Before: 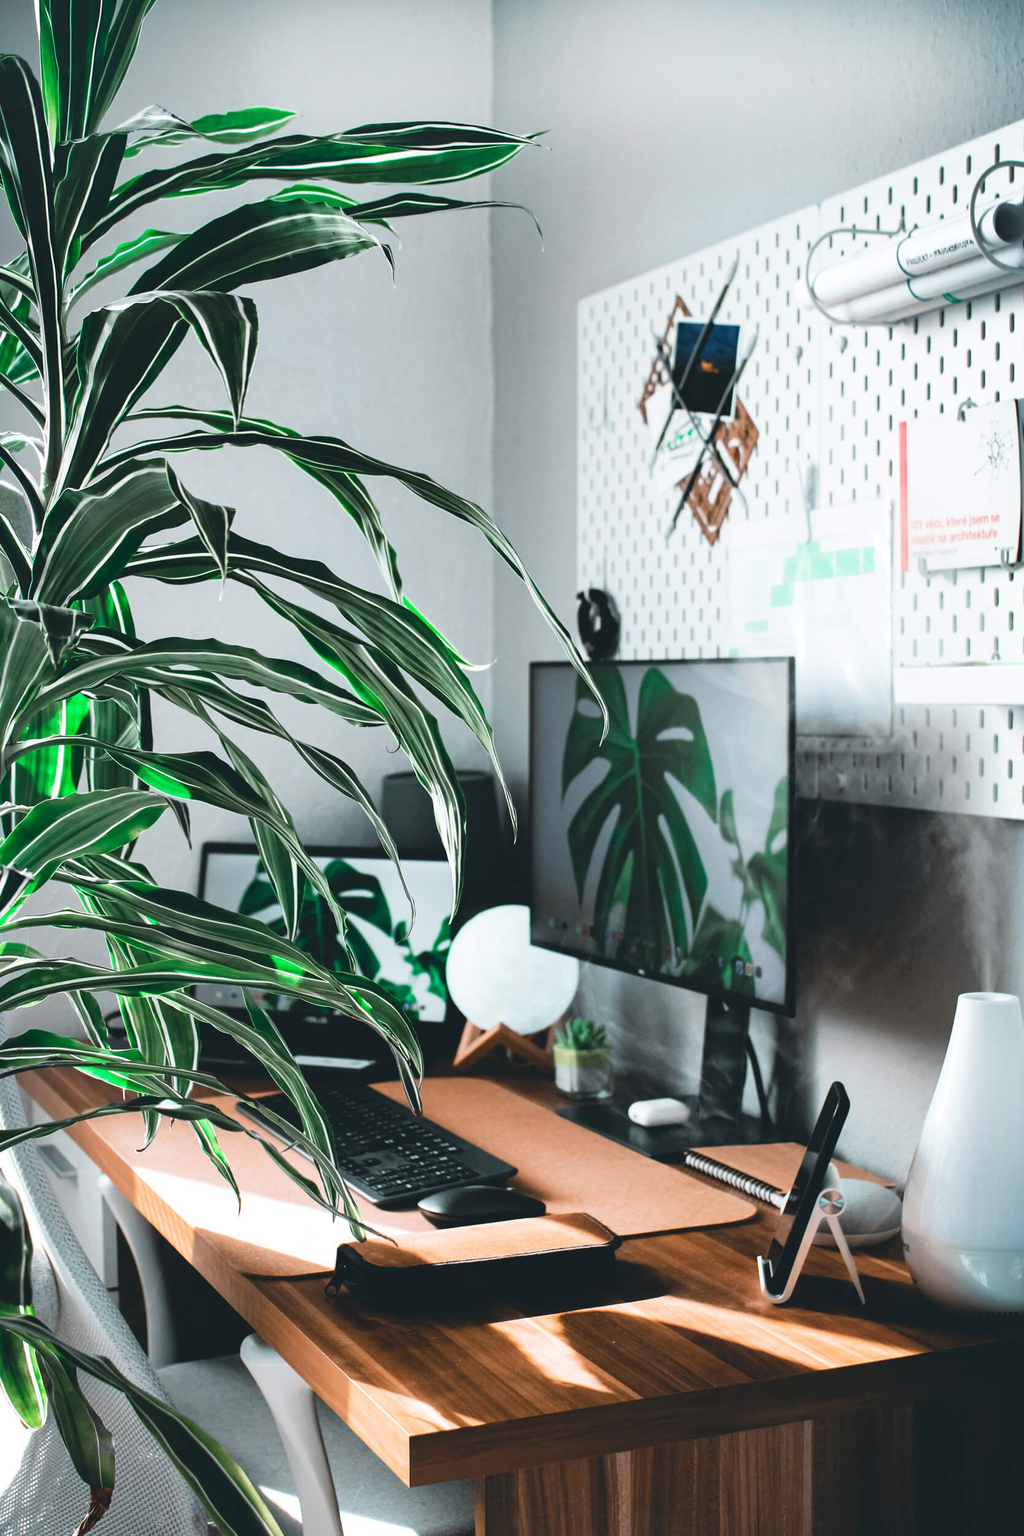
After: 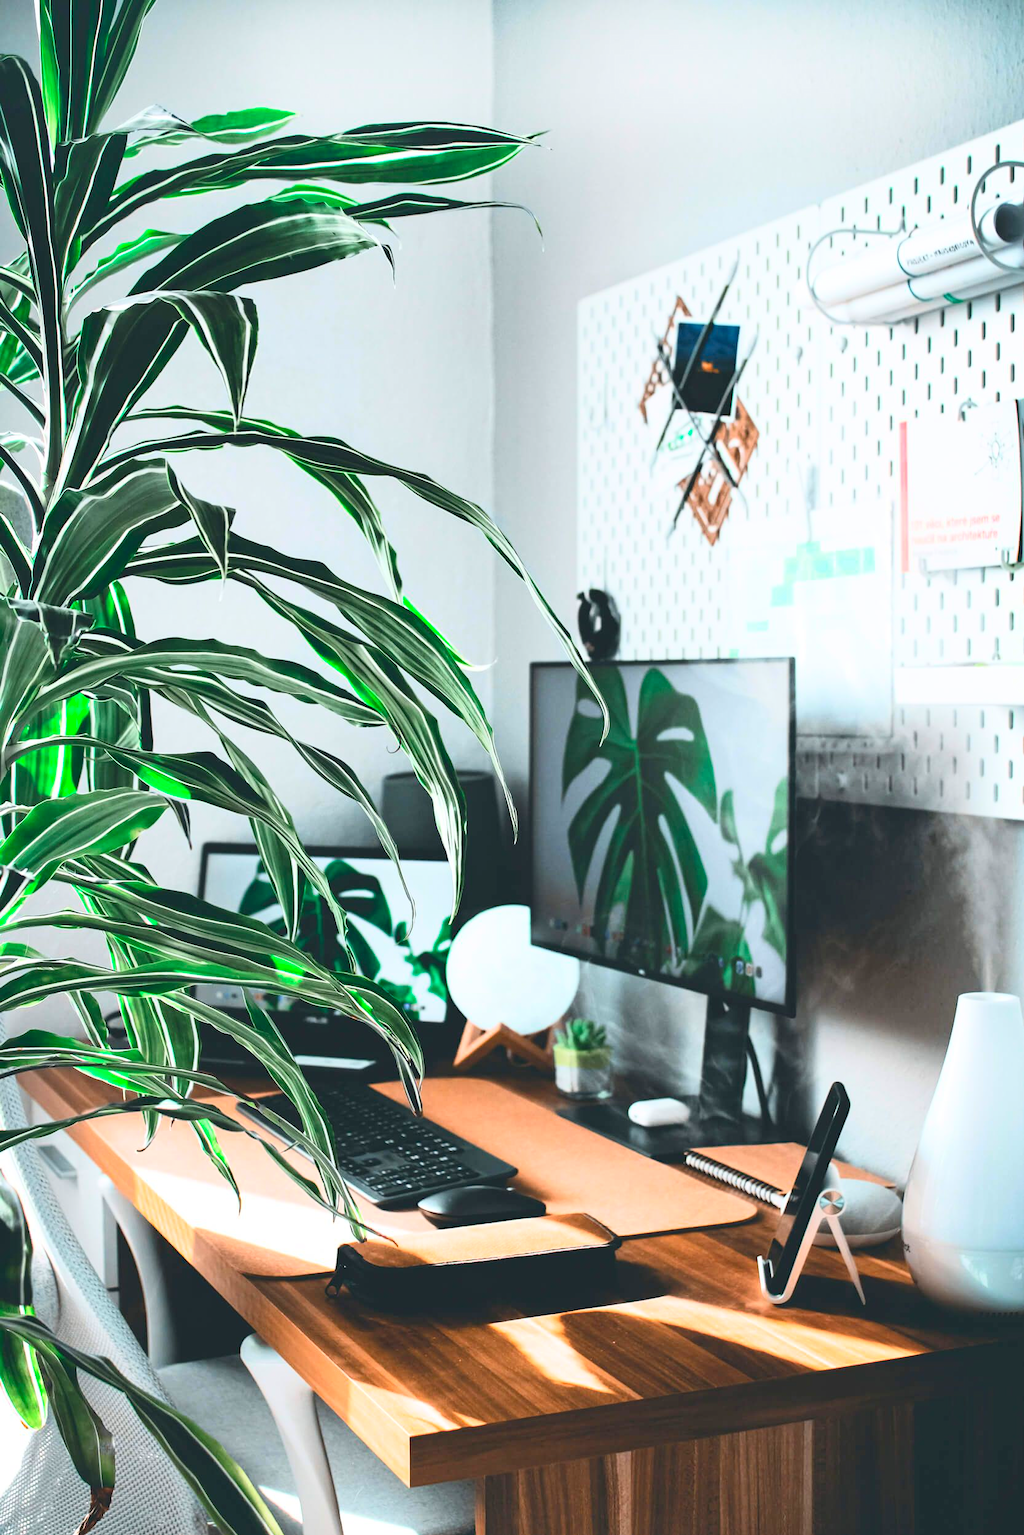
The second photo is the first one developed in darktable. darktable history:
color balance: output saturation 98.5%
contrast brightness saturation: contrast 0.24, brightness 0.26, saturation 0.39
